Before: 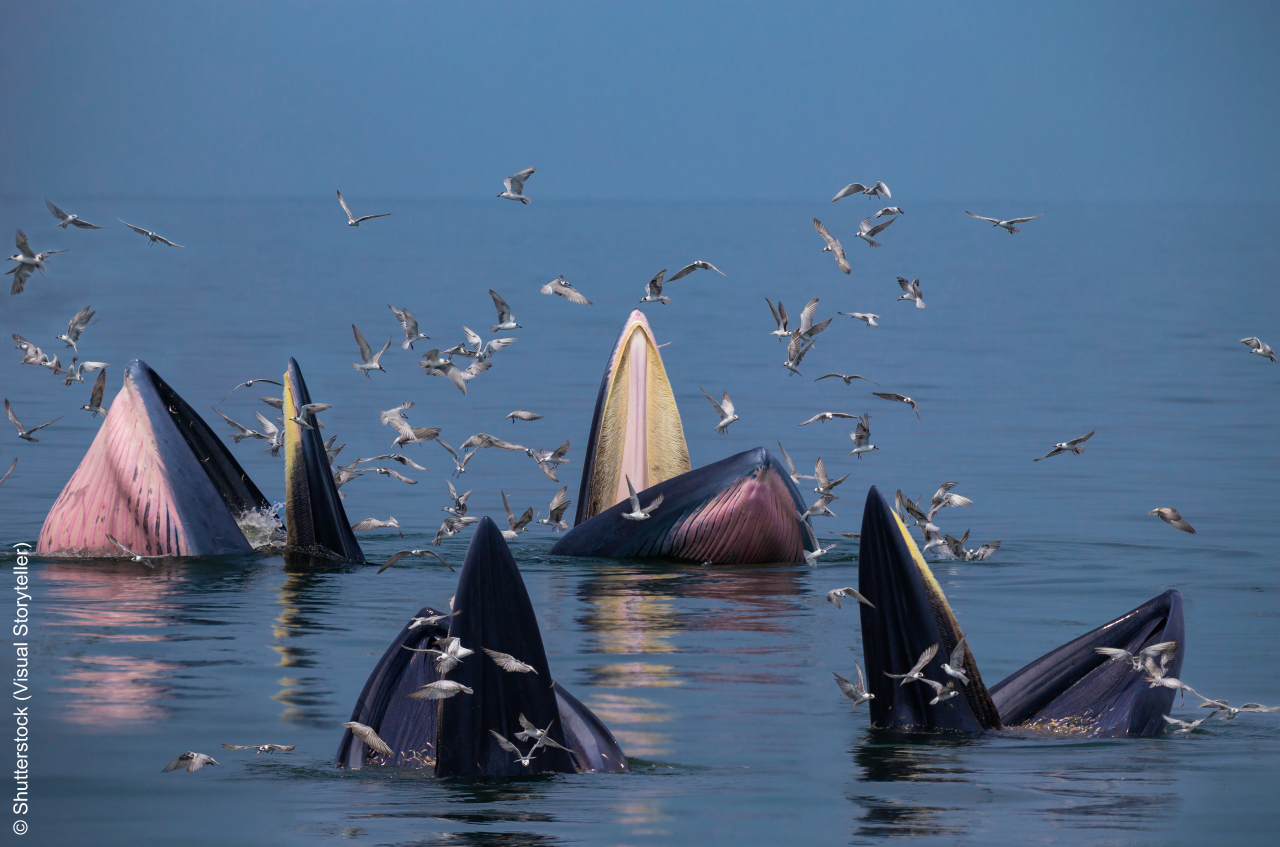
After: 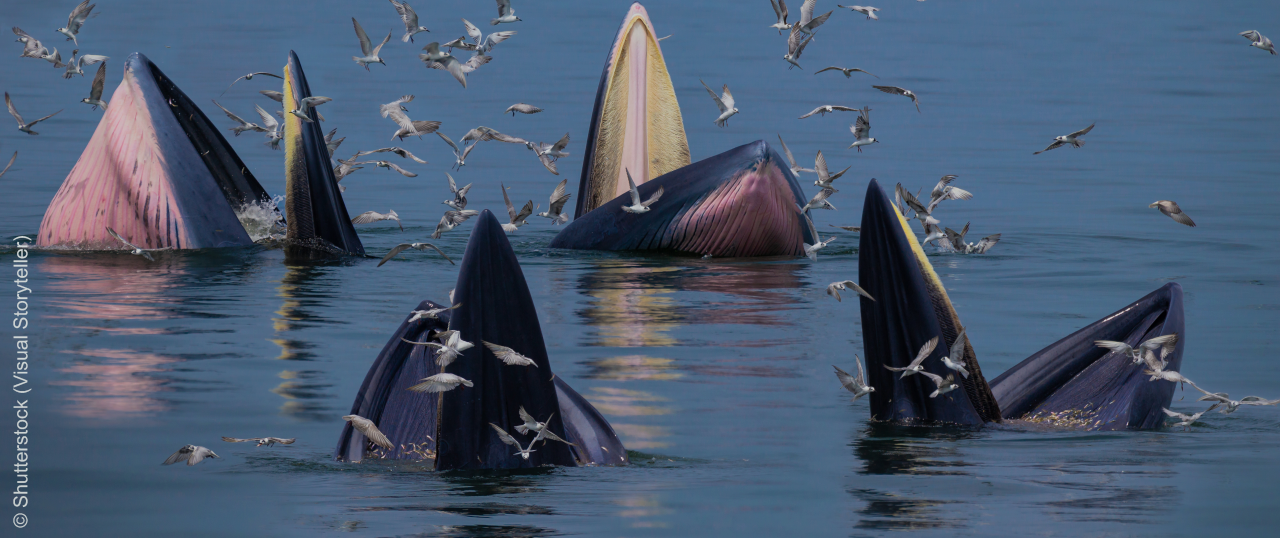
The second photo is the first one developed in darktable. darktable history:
crop and rotate: top 36.435%
white balance: red 0.978, blue 0.999
shadows and highlights: shadows 40, highlights -60
exposure: exposure -0.293 EV, compensate highlight preservation false
